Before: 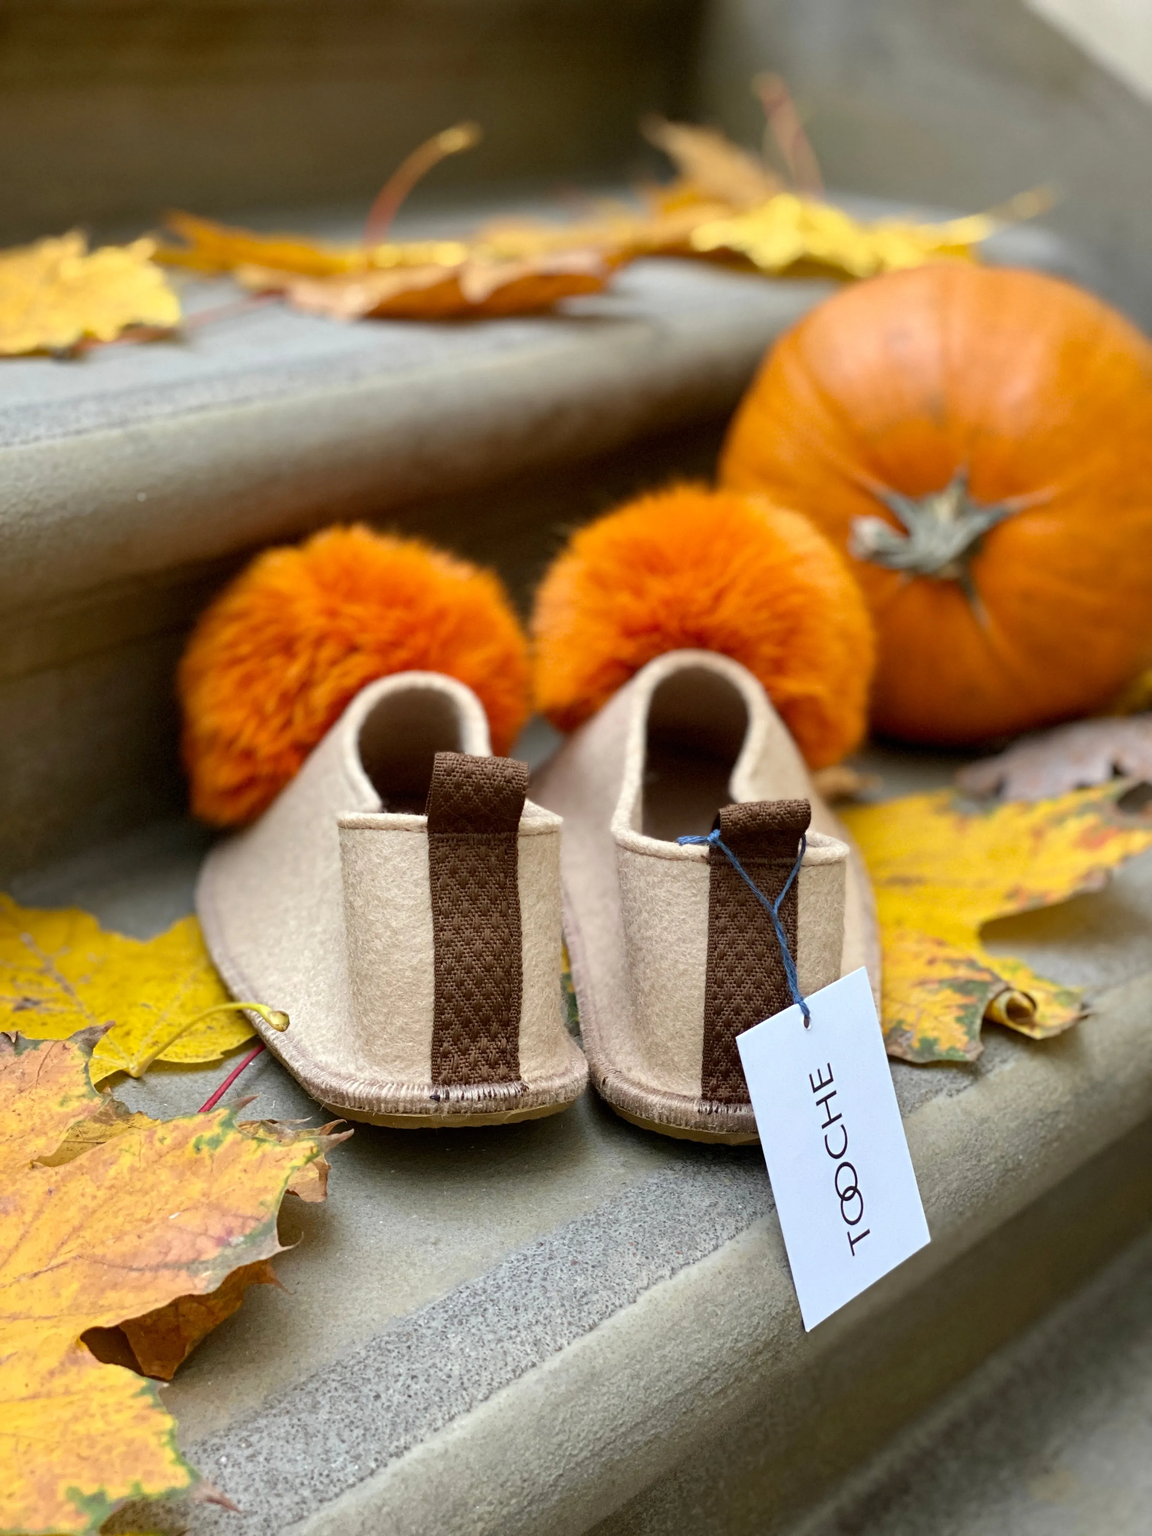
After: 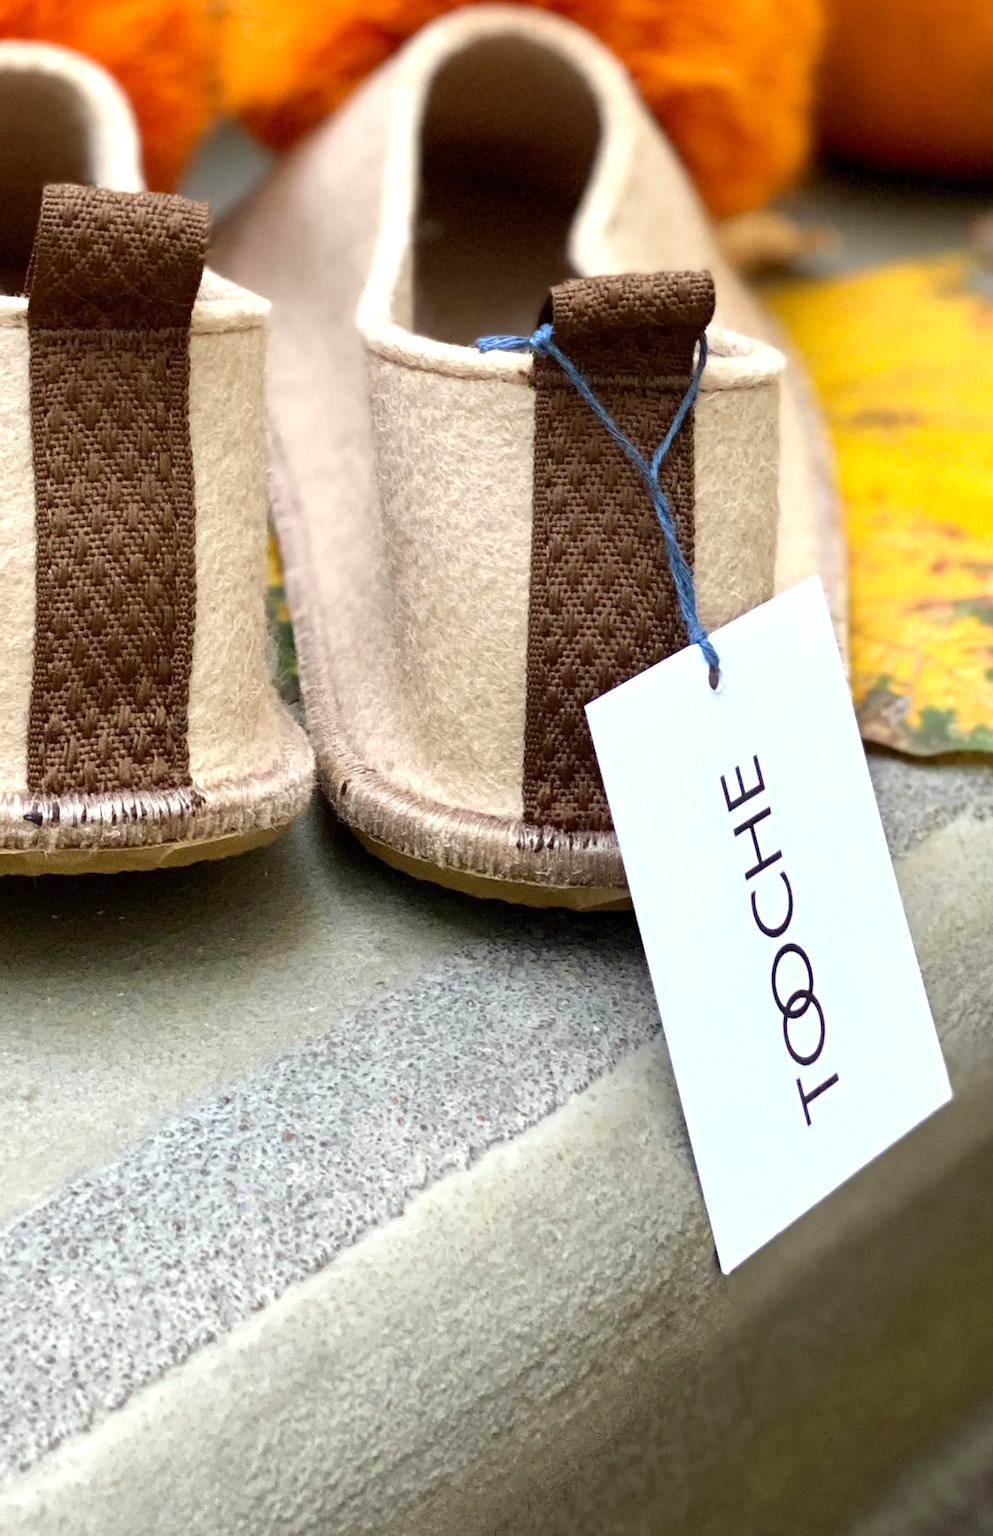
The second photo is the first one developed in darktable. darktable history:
exposure: exposure 0.496 EV, compensate highlight preservation false
crop: left 34.479%, top 38.822%, right 13.718%, bottom 5.172%
rotate and perspective: rotation 0.215°, lens shift (vertical) -0.139, crop left 0.069, crop right 0.939, crop top 0.002, crop bottom 0.996
